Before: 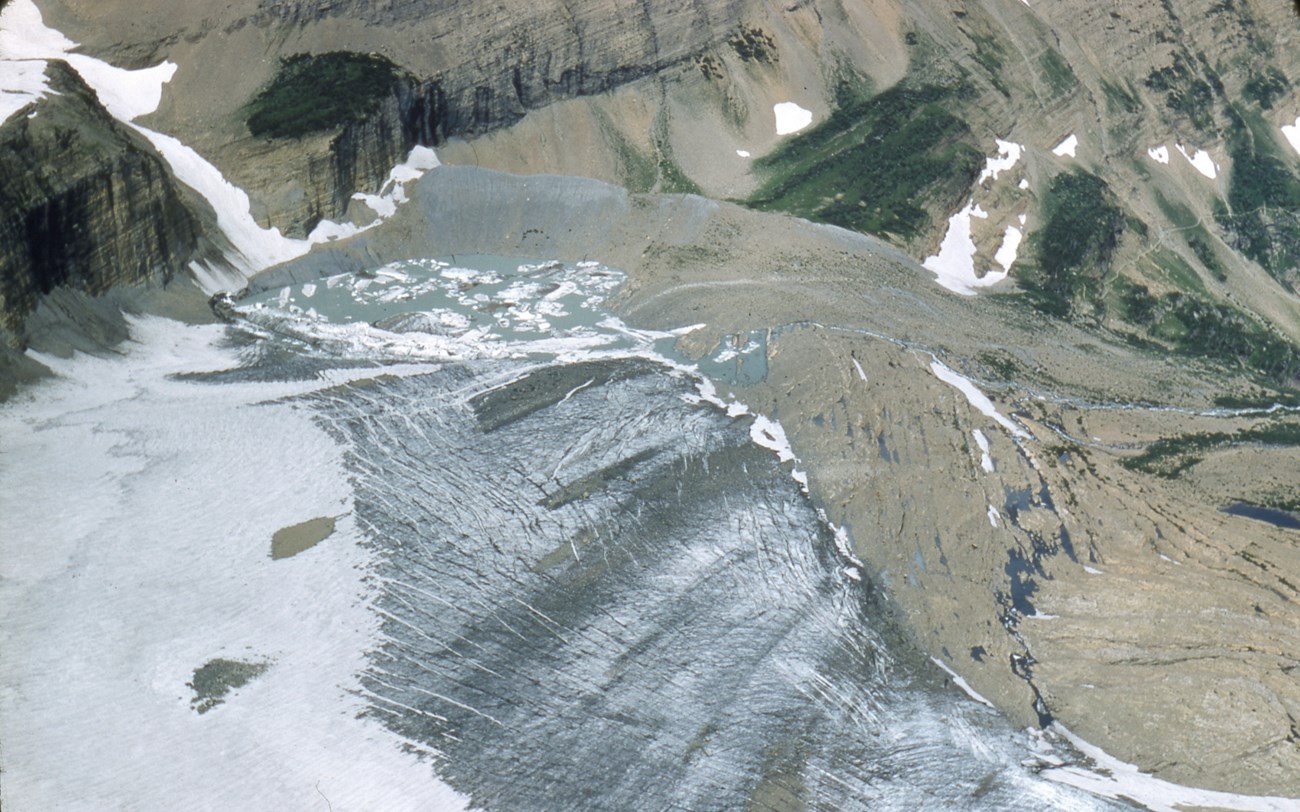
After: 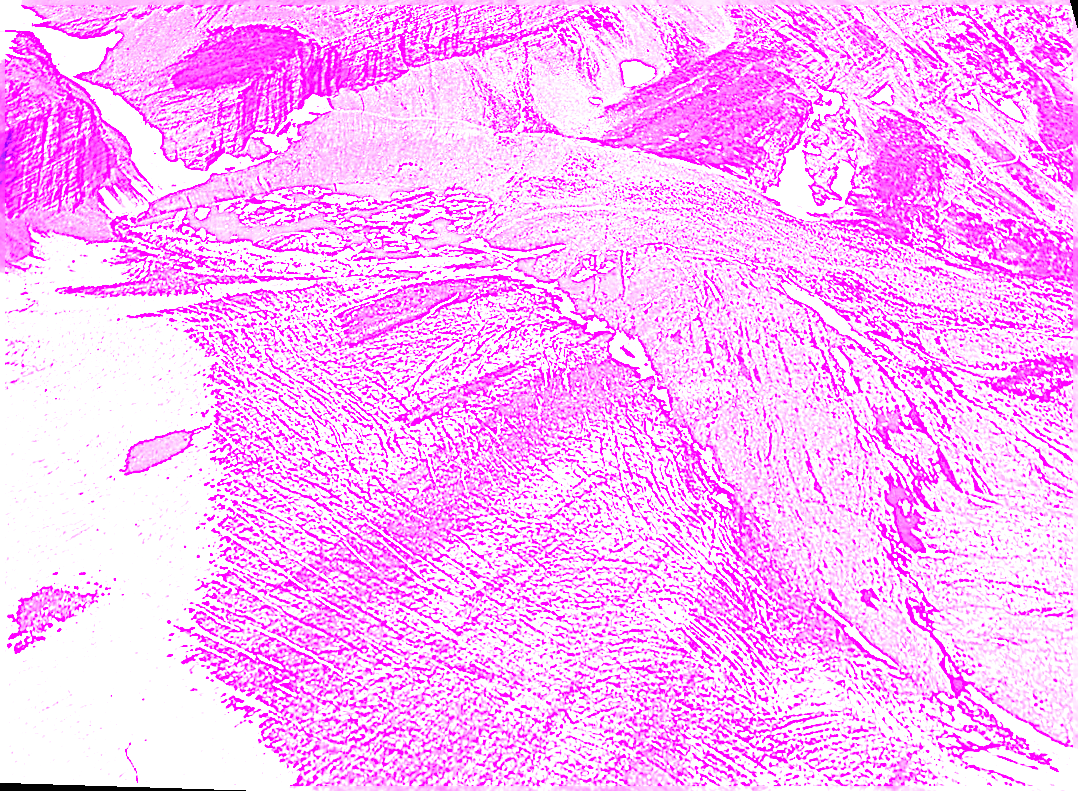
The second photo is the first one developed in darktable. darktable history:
white balance: red 8, blue 8
sharpen: on, module defaults
rotate and perspective: rotation 0.72°, lens shift (vertical) -0.352, lens shift (horizontal) -0.051, crop left 0.152, crop right 0.859, crop top 0.019, crop bottom 0.964
exposure: black level correction 0, exposure 1.2 EV, compensate highlight preservation false
